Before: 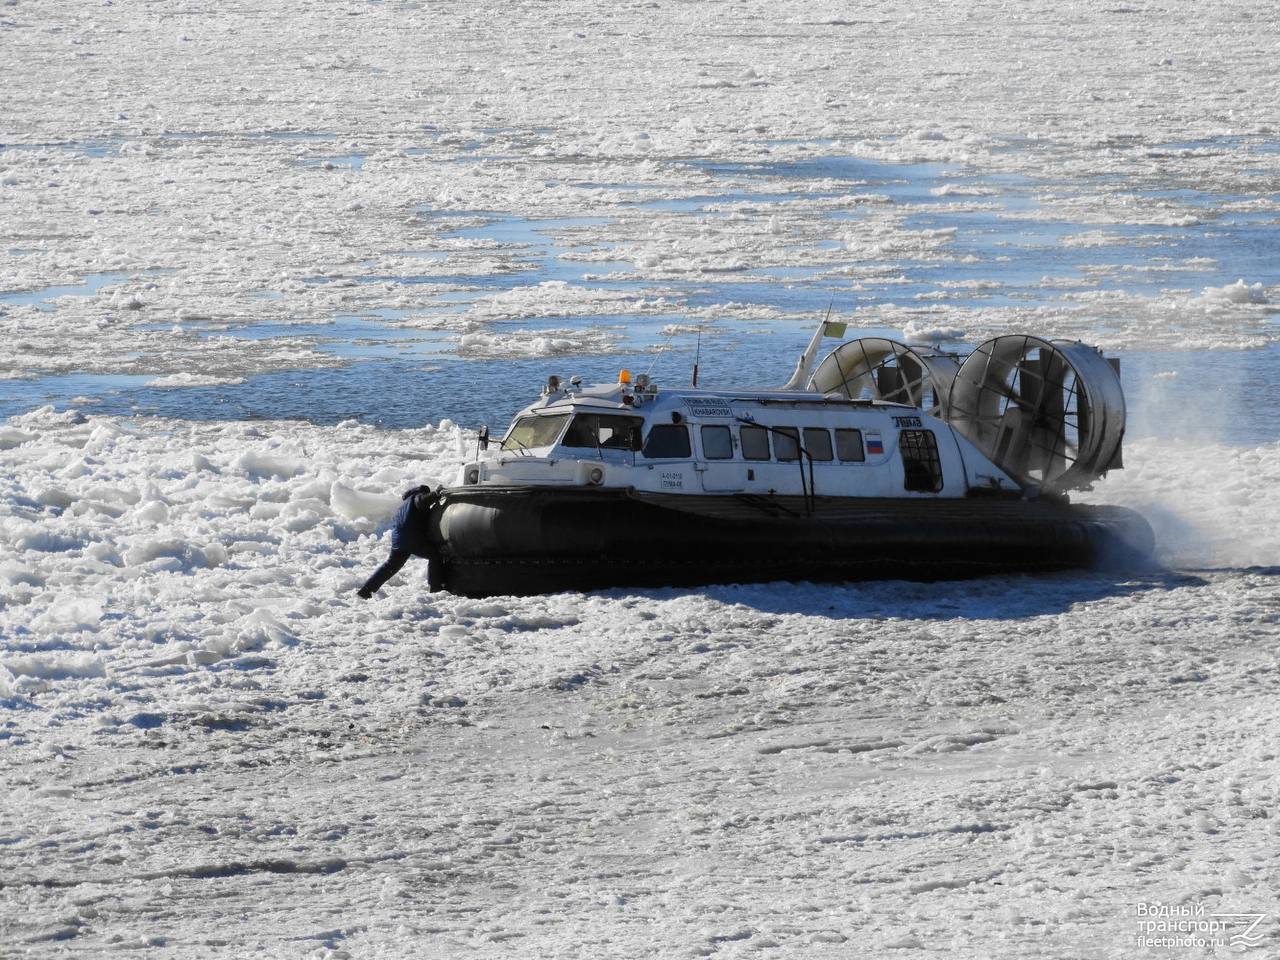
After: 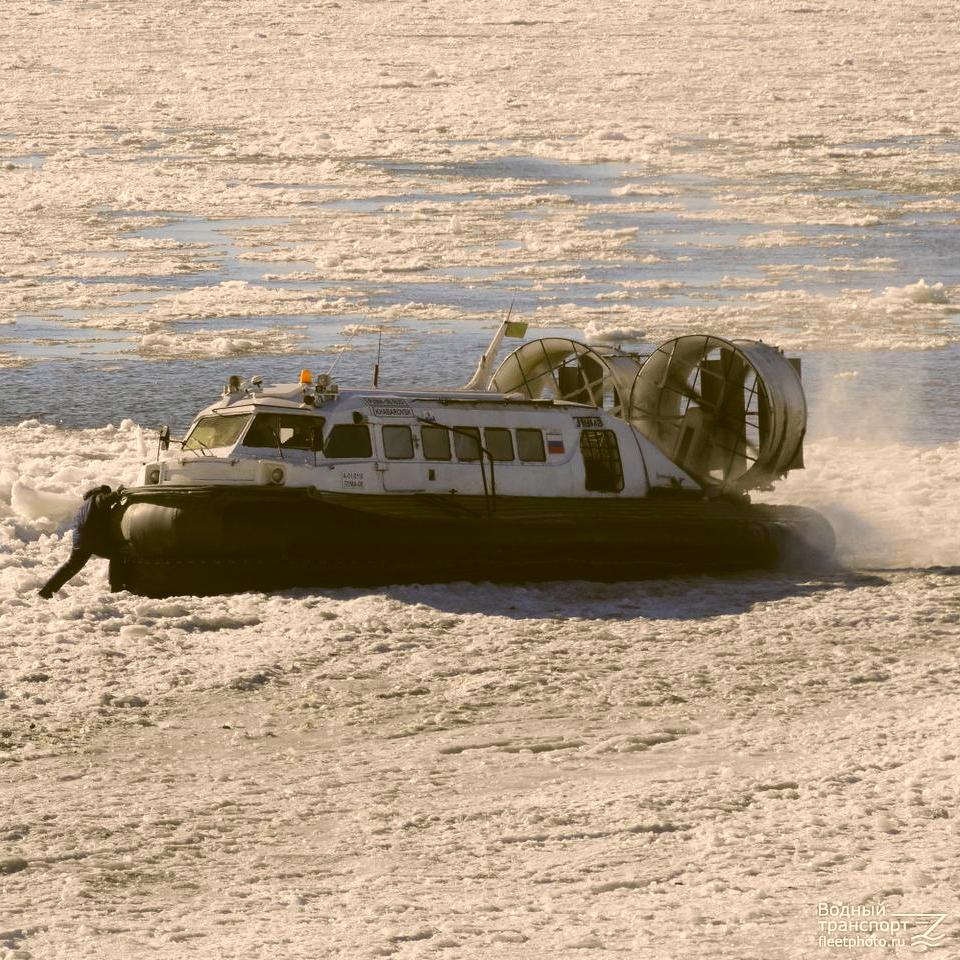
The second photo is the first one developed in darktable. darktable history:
exposure: black level correction -0.009, exposure 0.072 EV, compensate exposure bias true, compensate highlight preservation false
crop and rotate: left 24.962%
color correction: highlights a* 8.2, highlights b* 15.43, shadows a* -0.369, shadows b* 25.89
